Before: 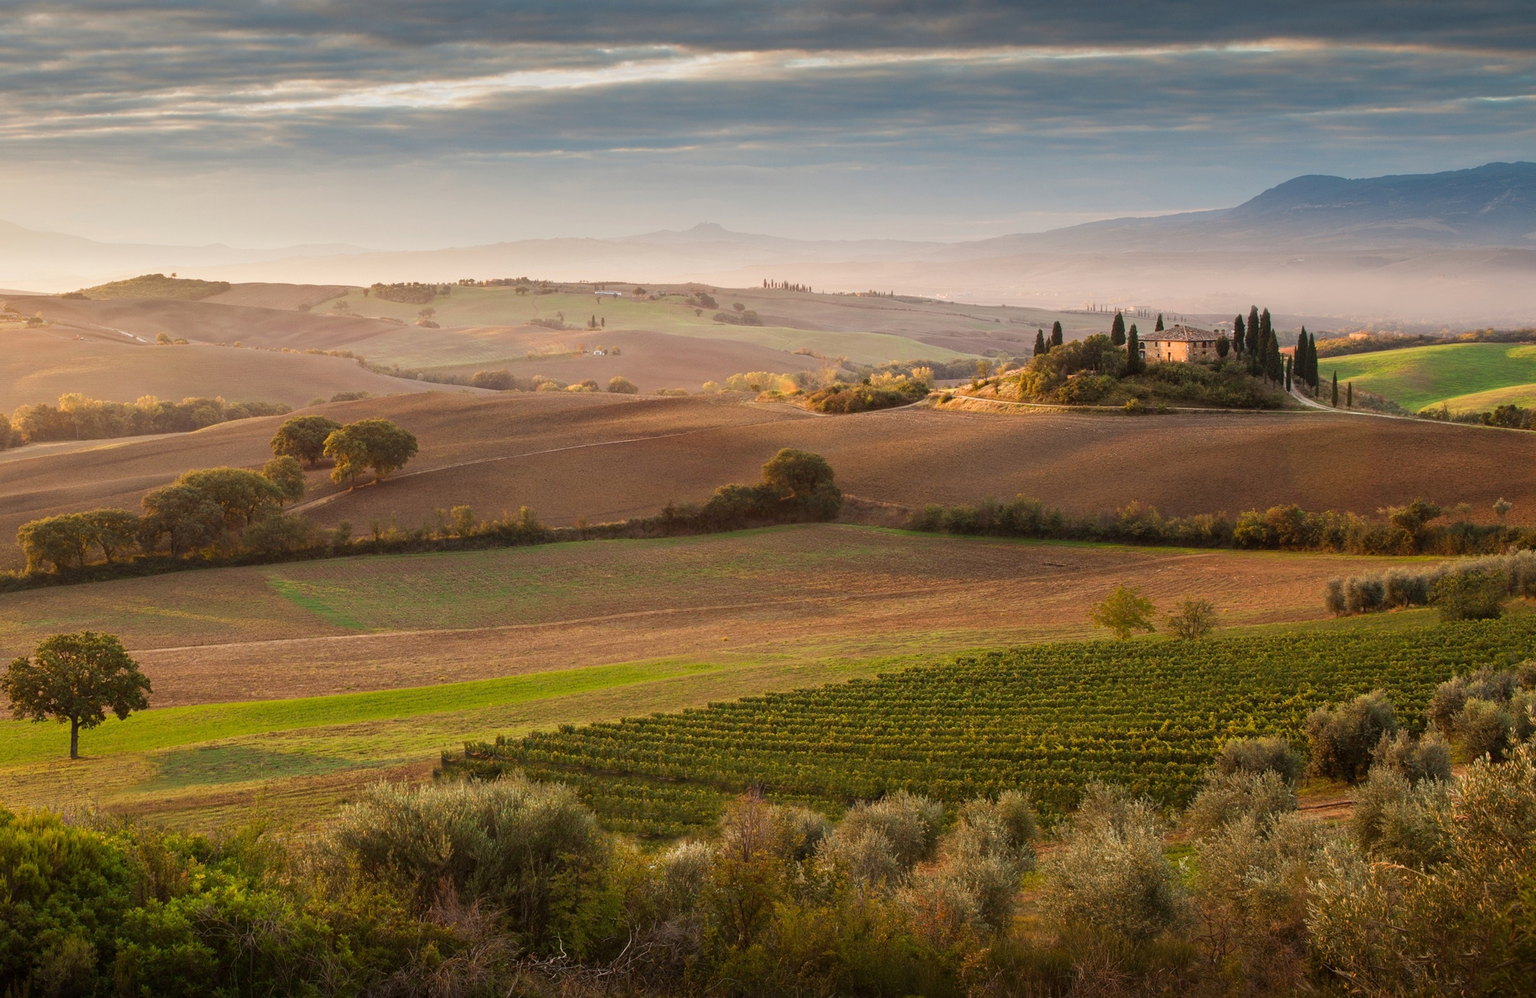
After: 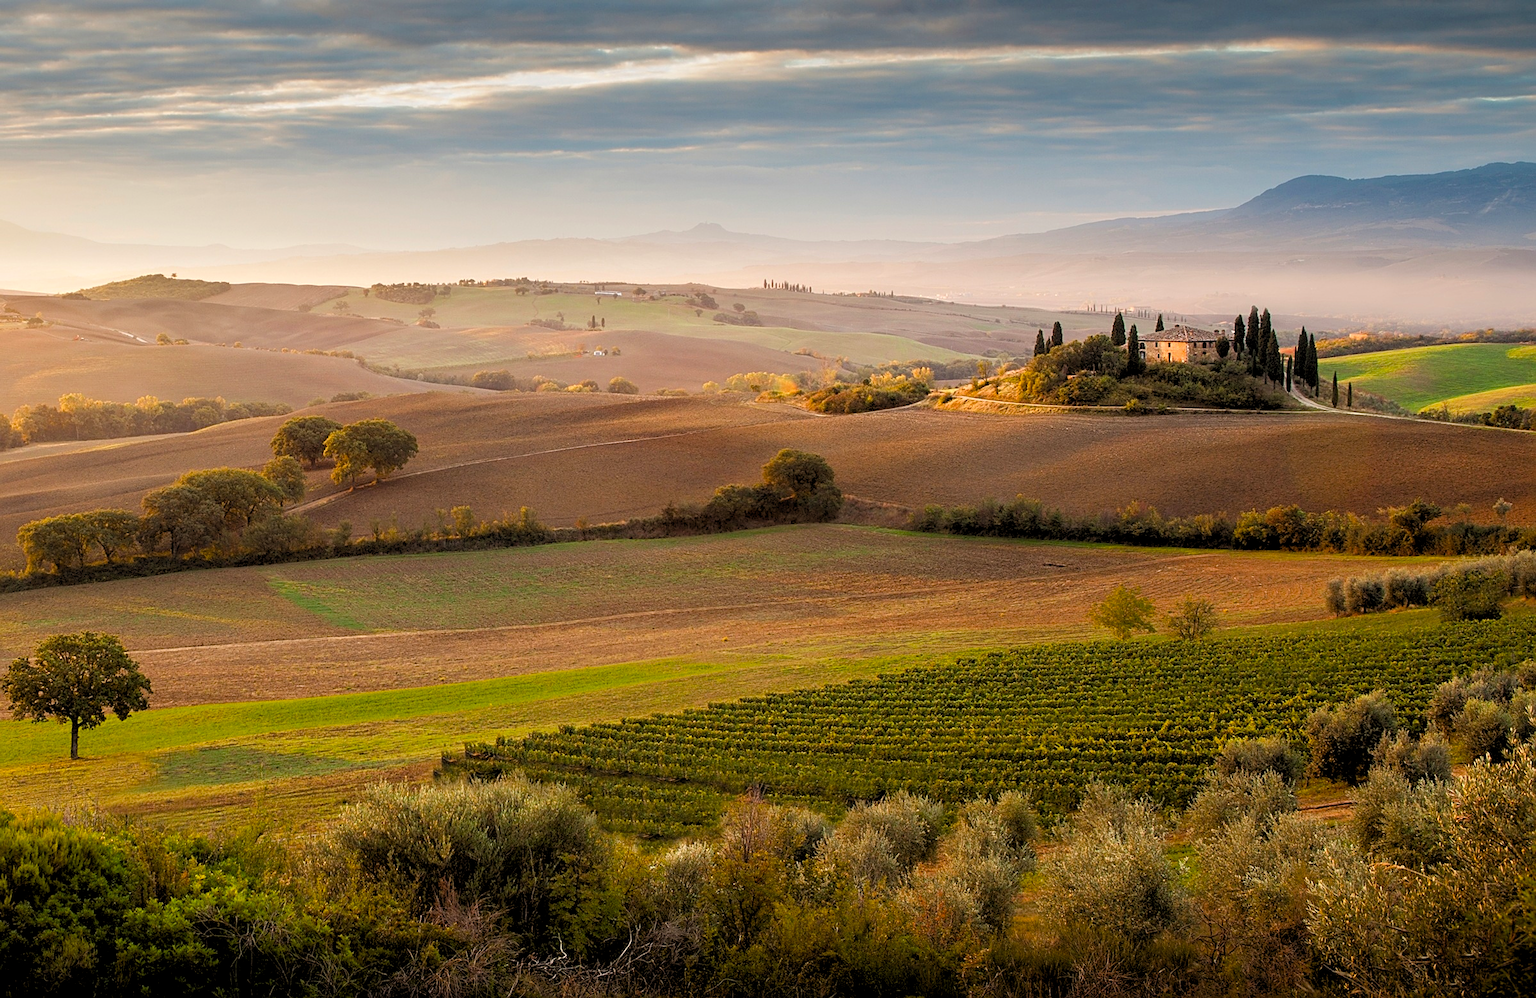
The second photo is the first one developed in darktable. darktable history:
color balance rgb: perceptual saturation grading › global saturation 8.89%, saturation formula JzAzBz (2021)
rgb levels: levels [[0.013, 0.434, 0.89], [0, 0.5, 1], [0, 0.5, 1]]
sharpen: on, module defaults
